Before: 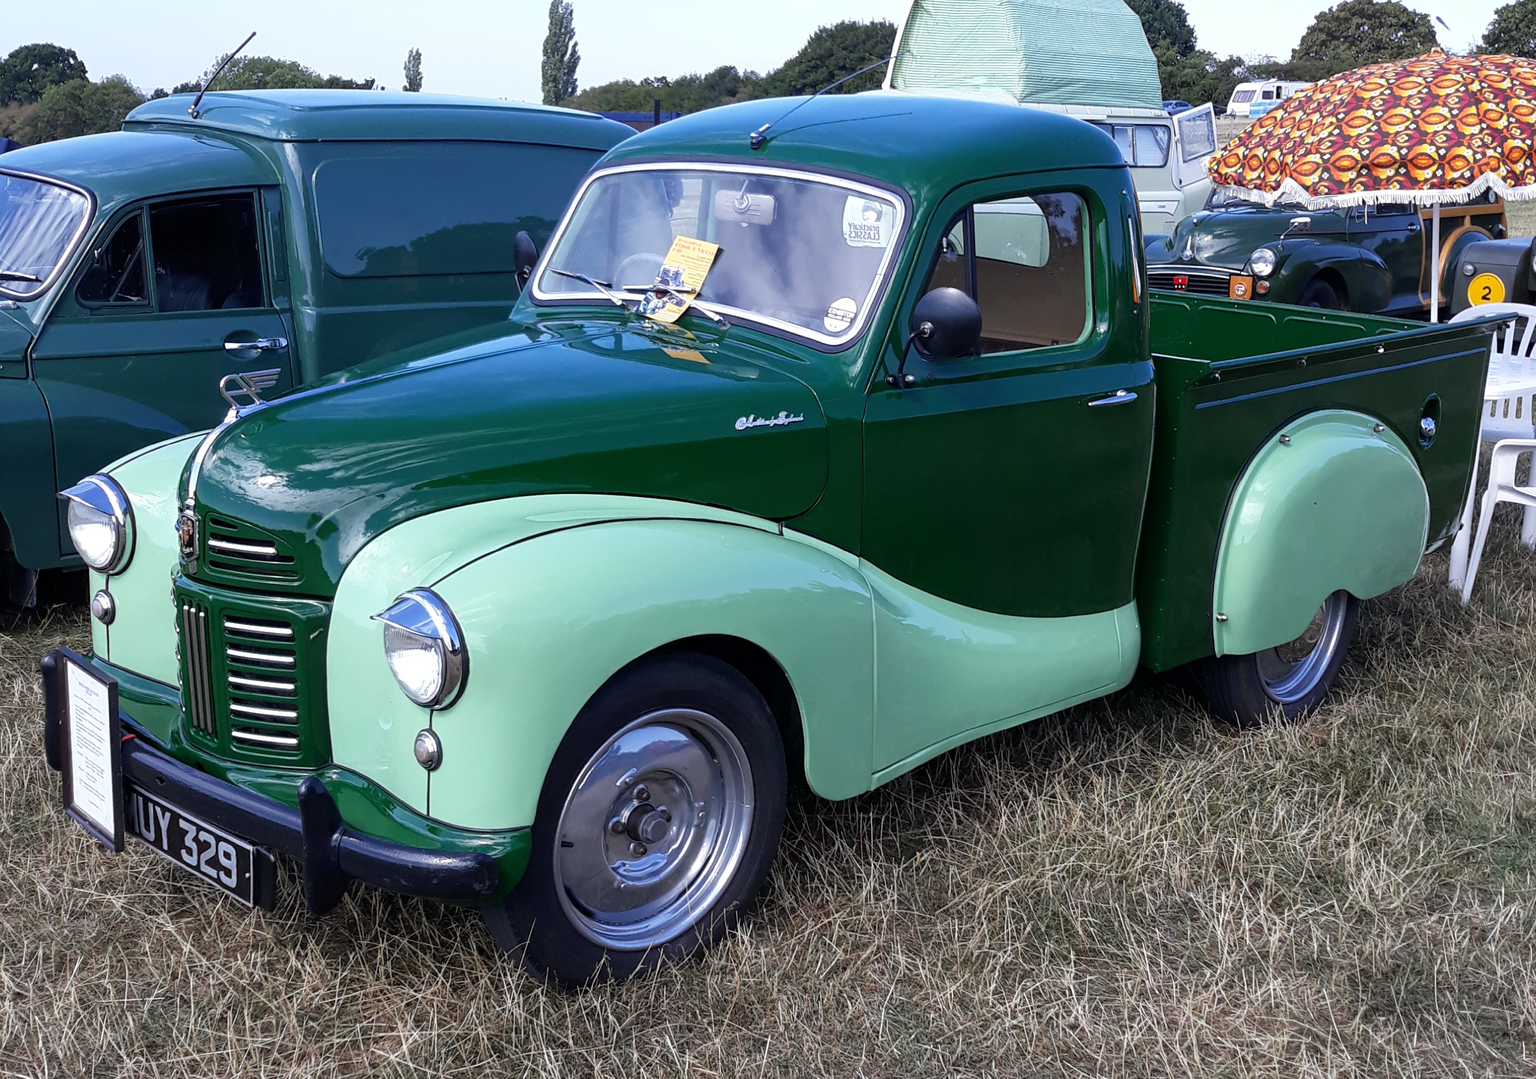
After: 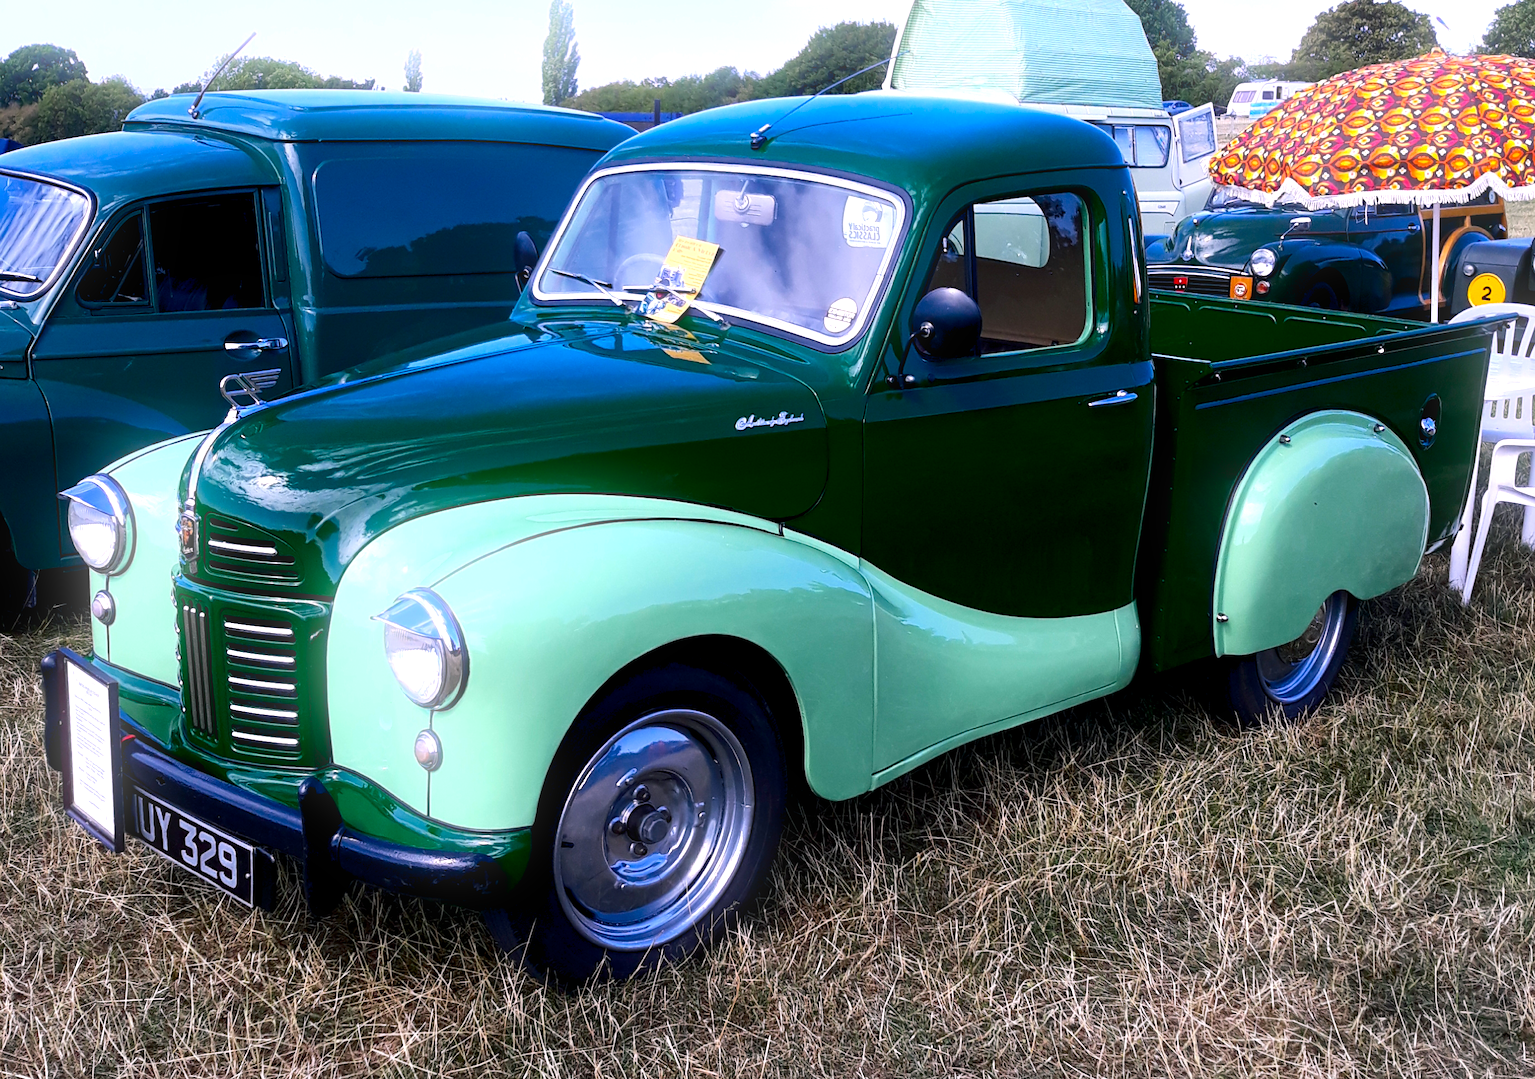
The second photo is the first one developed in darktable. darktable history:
color zones: curves: ch0 [(0, 0.5) (0.143, 0.5) (0.286, 0.5) (0.429, 0.5) (0.62, 0.489) (0.714, 0.445) (0.844, 0.496) (1, 0.5)]; ch1 [(0, 0.5) (0.143, 0.5) (0.286, 0.5) (0.429, 0.5) (0.571, 0.5) (0.714, 0.523) (0.857, 0.5) (1, 0.5)]
contrast brightness saturation: contrast 0.13, brightness -0.05, saturation 0.16
color balance rgb: shadows lift › chroma 2%, shadows lift › hue 217.2°, power › chroma 0.25%, power › hue 60°, highlights gain › chroma 1.5%, highlights gain › hue 309.6°, global offset › luminance -0.5%, perceptual saturation grading › global saturation 15%, global vibrance 20%
tone equalizer: -8 EV -0.417 EV, -7 EV -0.389 EV, -6 EV -0.333 EV, -5 EV -0.222 EV, -3 EV 0.222 EV, -2 EV 0.333 EV, -1 EV 0.389 EV, +0 EV 0.417 EV, edges refinement/feathering 500, mask exposure compensation -1.57 EV, preserve details no
bloom: size 15%, threshold 97%, strength 7%
exposure: compensate highlight preservation false
